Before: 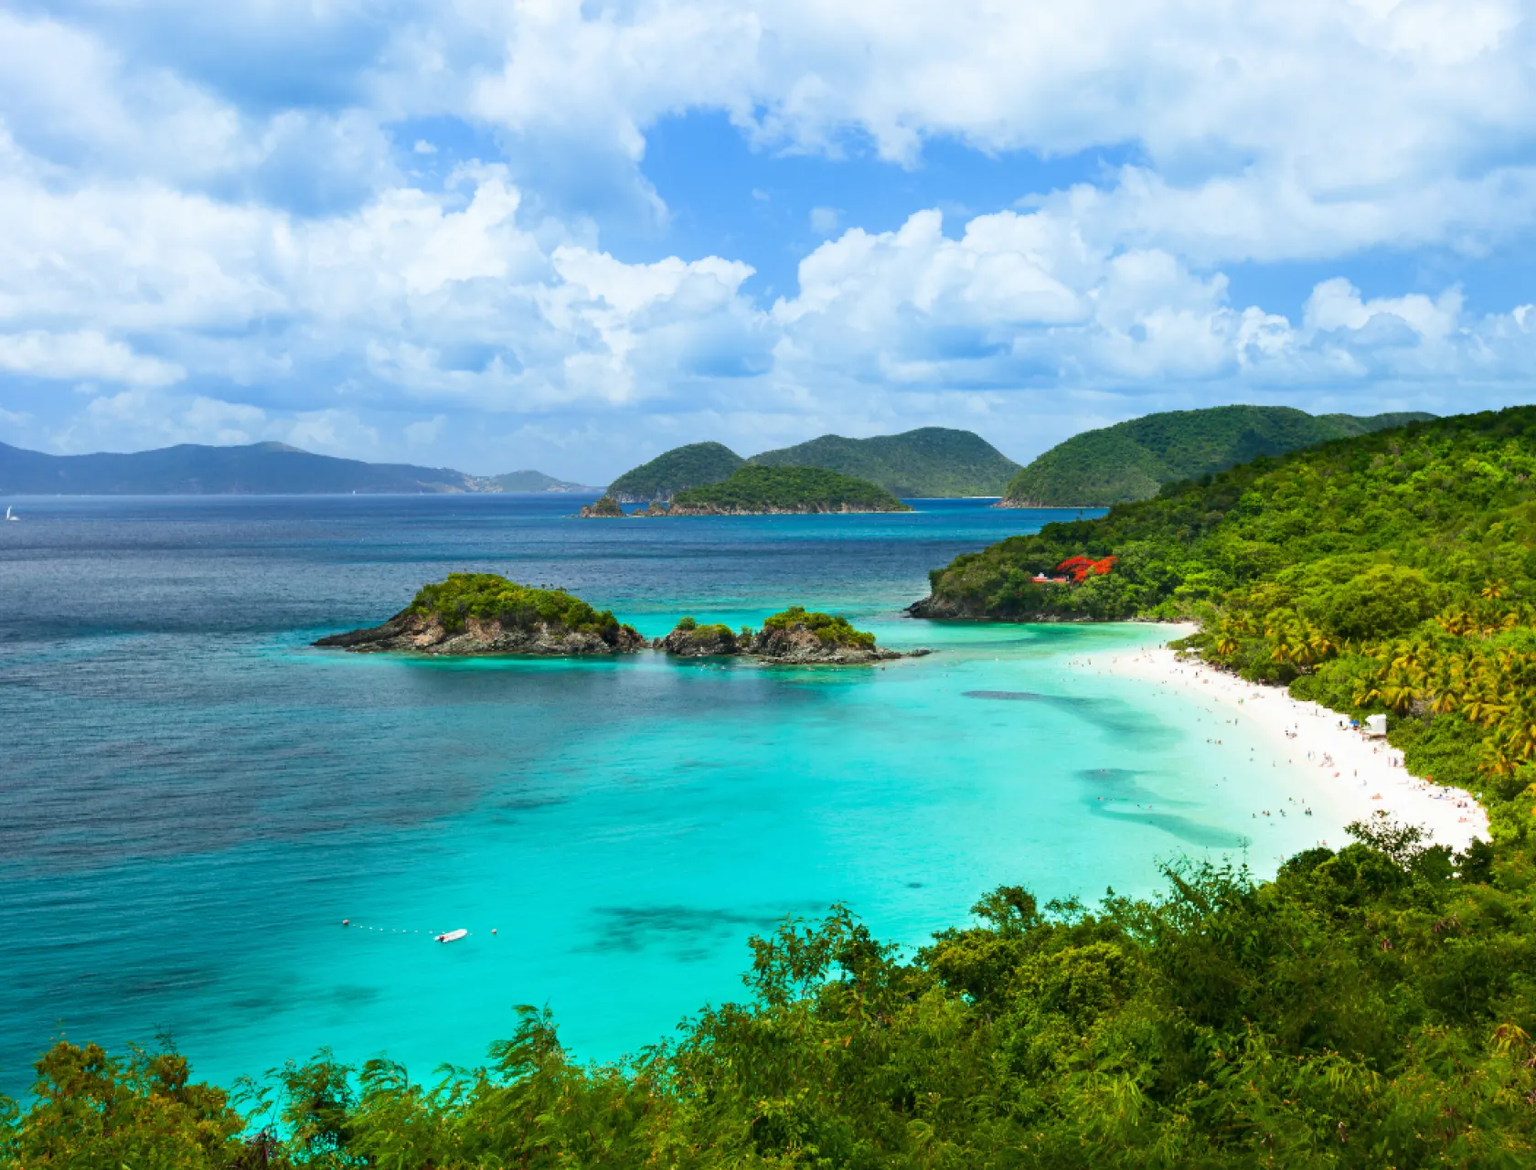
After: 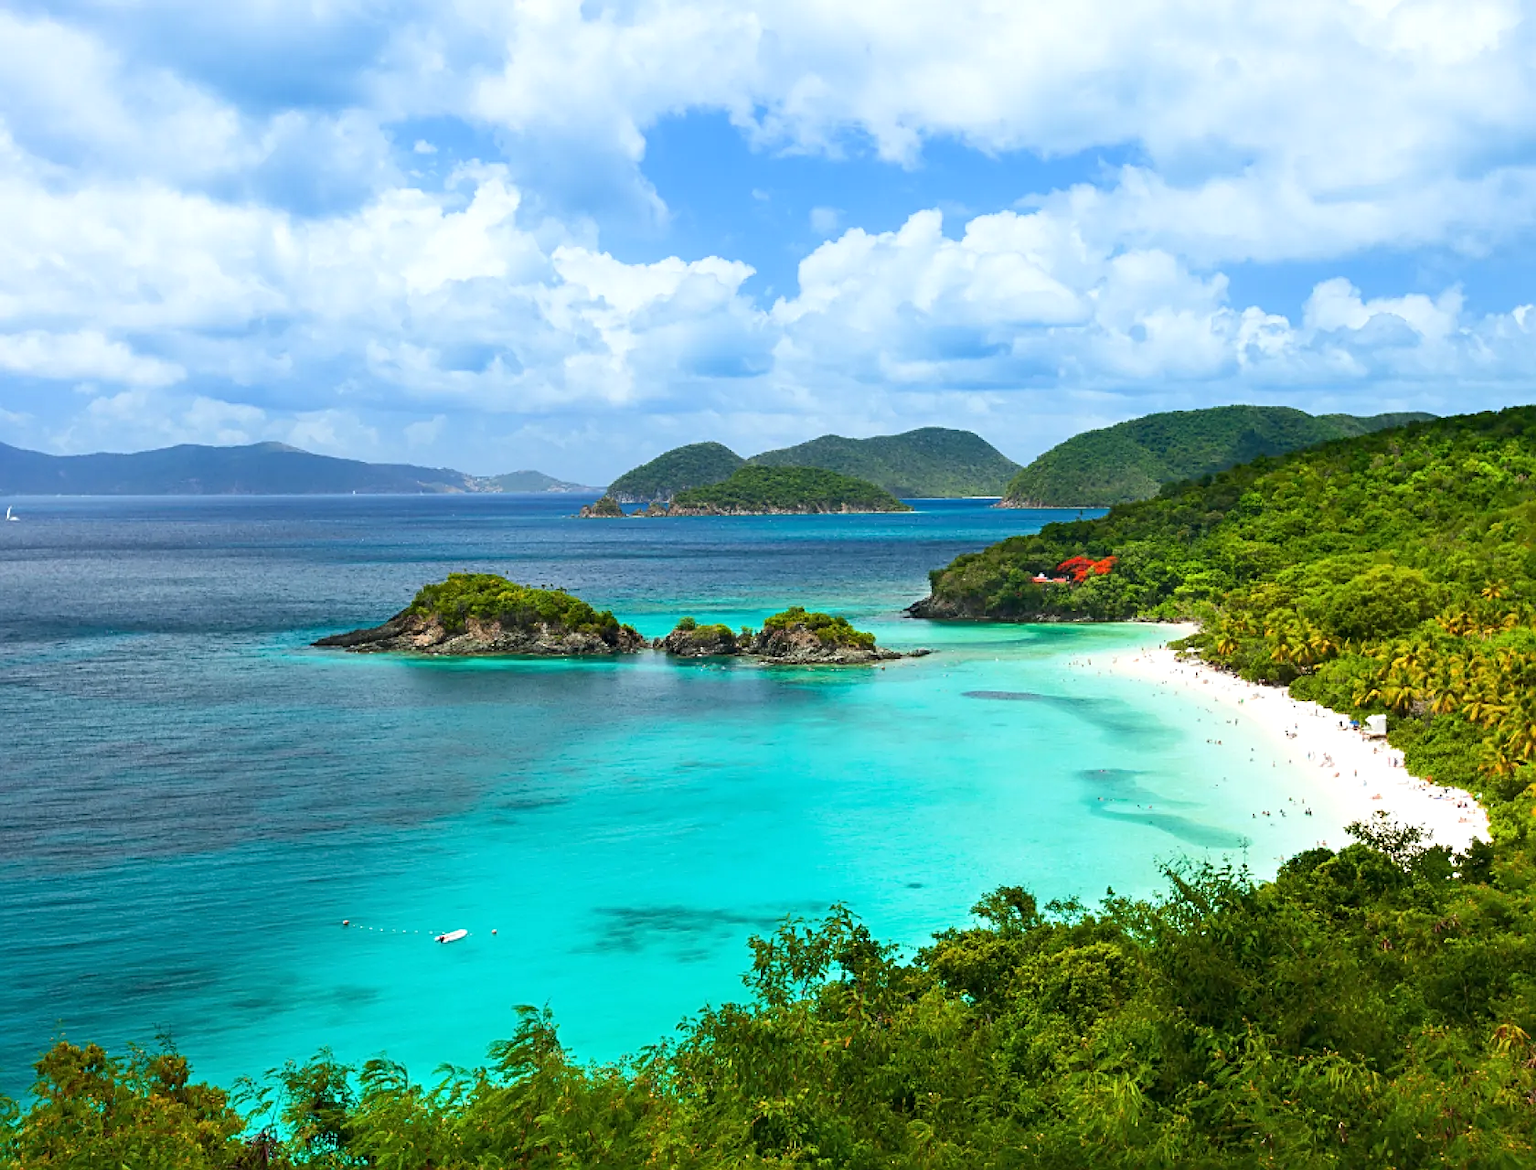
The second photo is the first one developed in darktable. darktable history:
sharpen: on, module defaults
exposure: exposure 0.128 EV, compensate highlight preservation false
